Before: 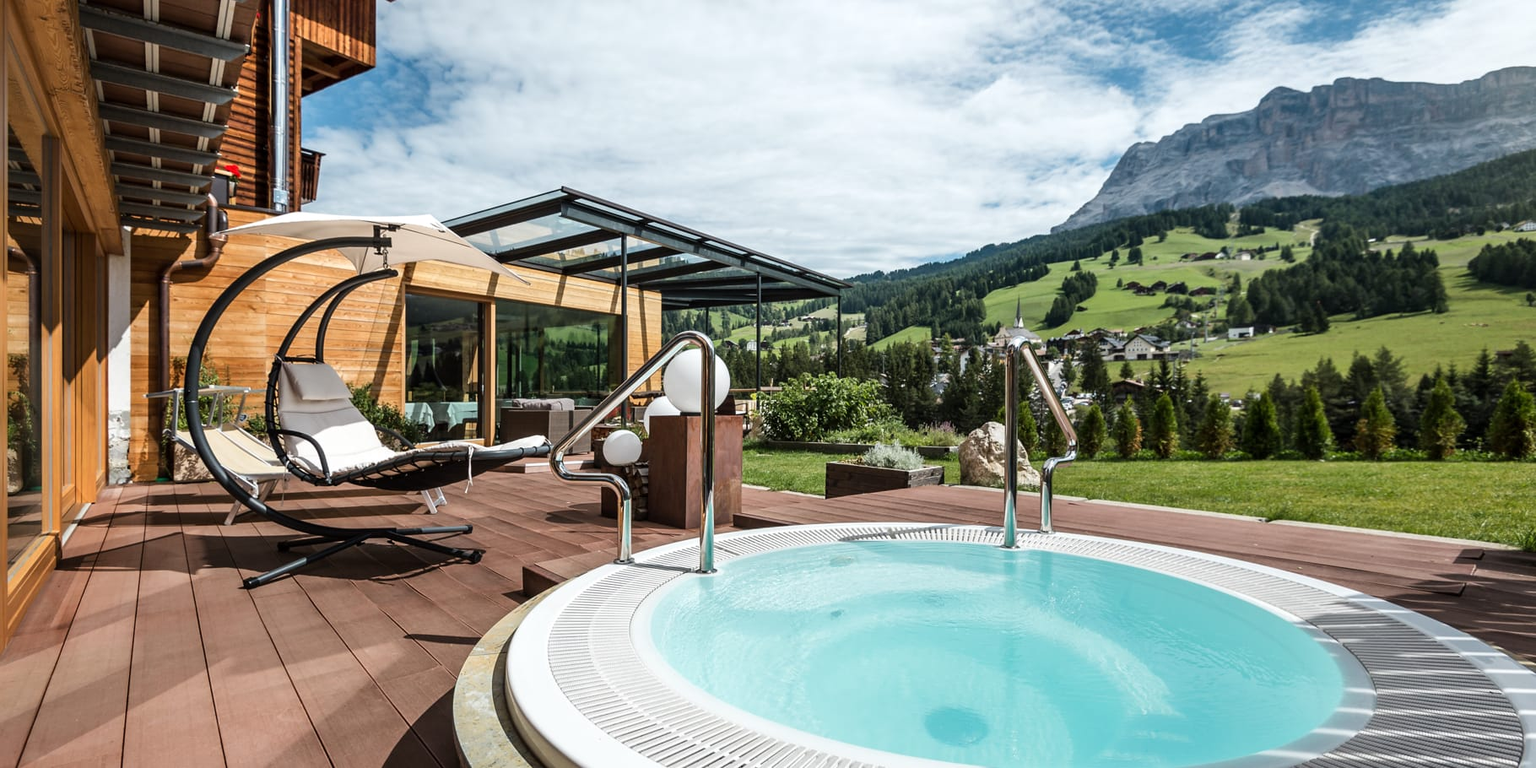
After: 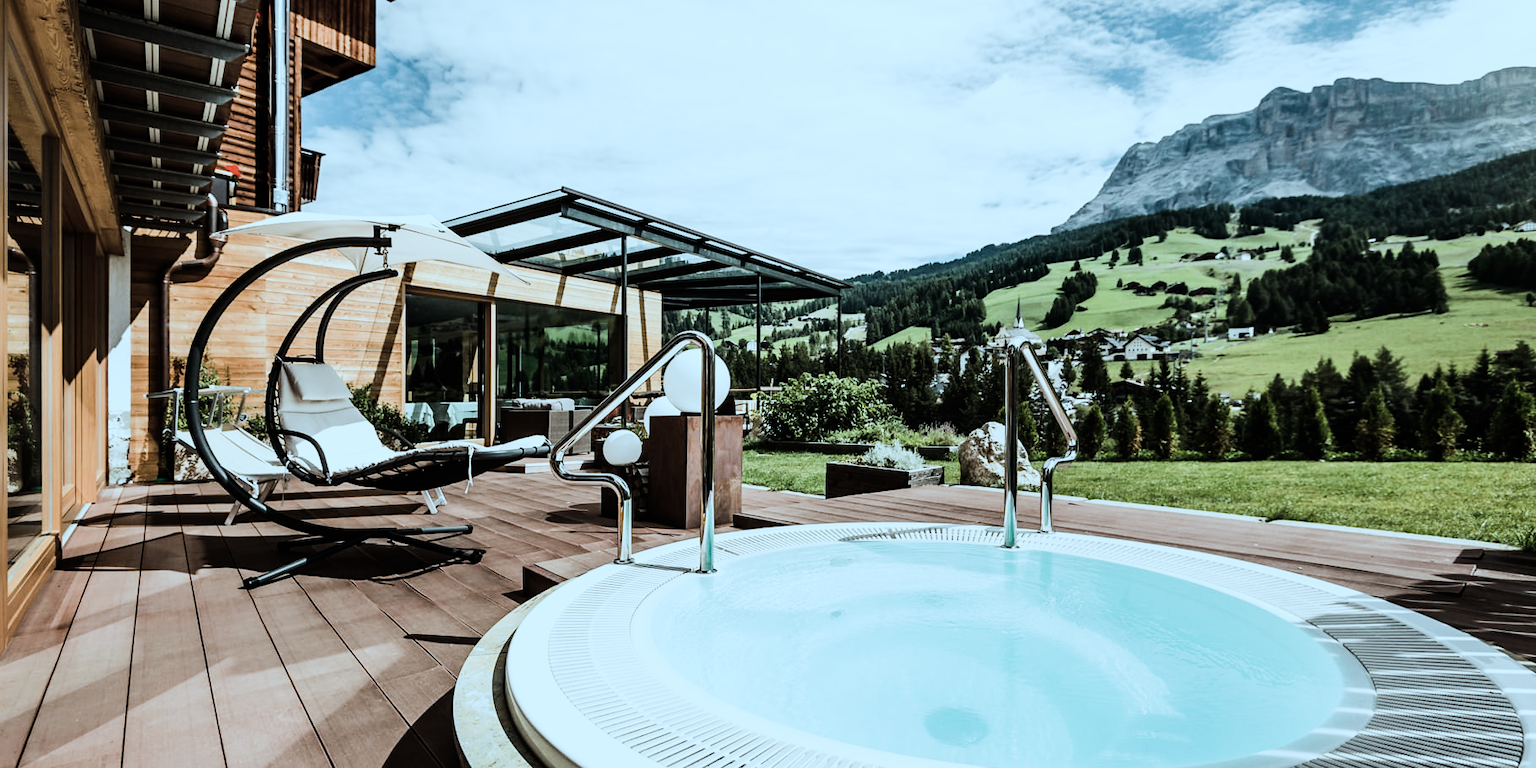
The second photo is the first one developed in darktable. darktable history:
tone equalizer: -8 EV -0.75 EV, -7 EV -0.7 EV, -6 EV -0.6 EV, -5 EV -0.4 EV, -3 EV 0.4 EV, -2 EV 0.6 EV, -1 EV 0.7 EV, +0 EV 0.75 EV, edges refinement/feathering 500, mask exposure compensation -1.57 EV, preserve details no
sigmoid: on, module defaults
rgb curve: curves: ch2 [(0, 0) (0.567, 0.512) (1, 1)], mode RGB, independent channels
color correction: highlights a* -12.64, highlights b* -18.1, saturation 0.7
